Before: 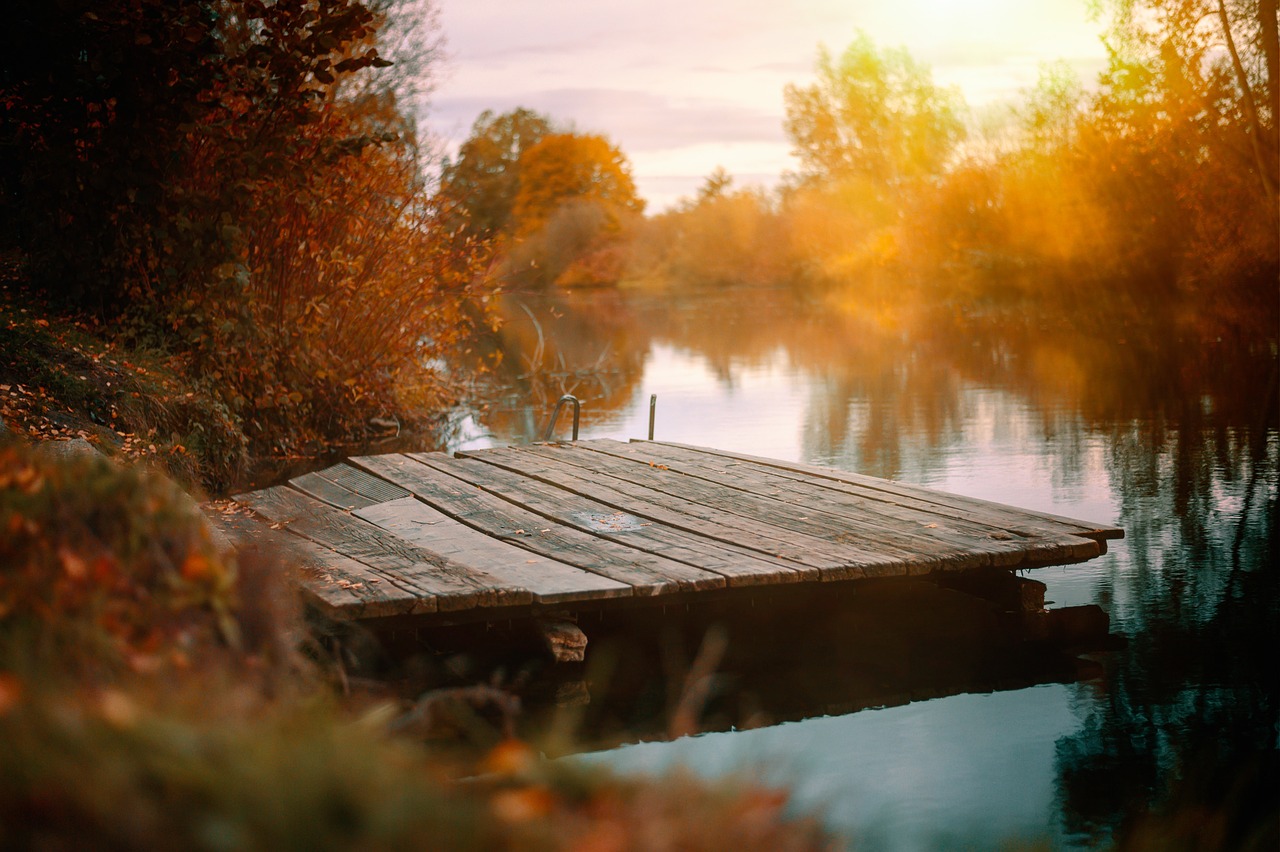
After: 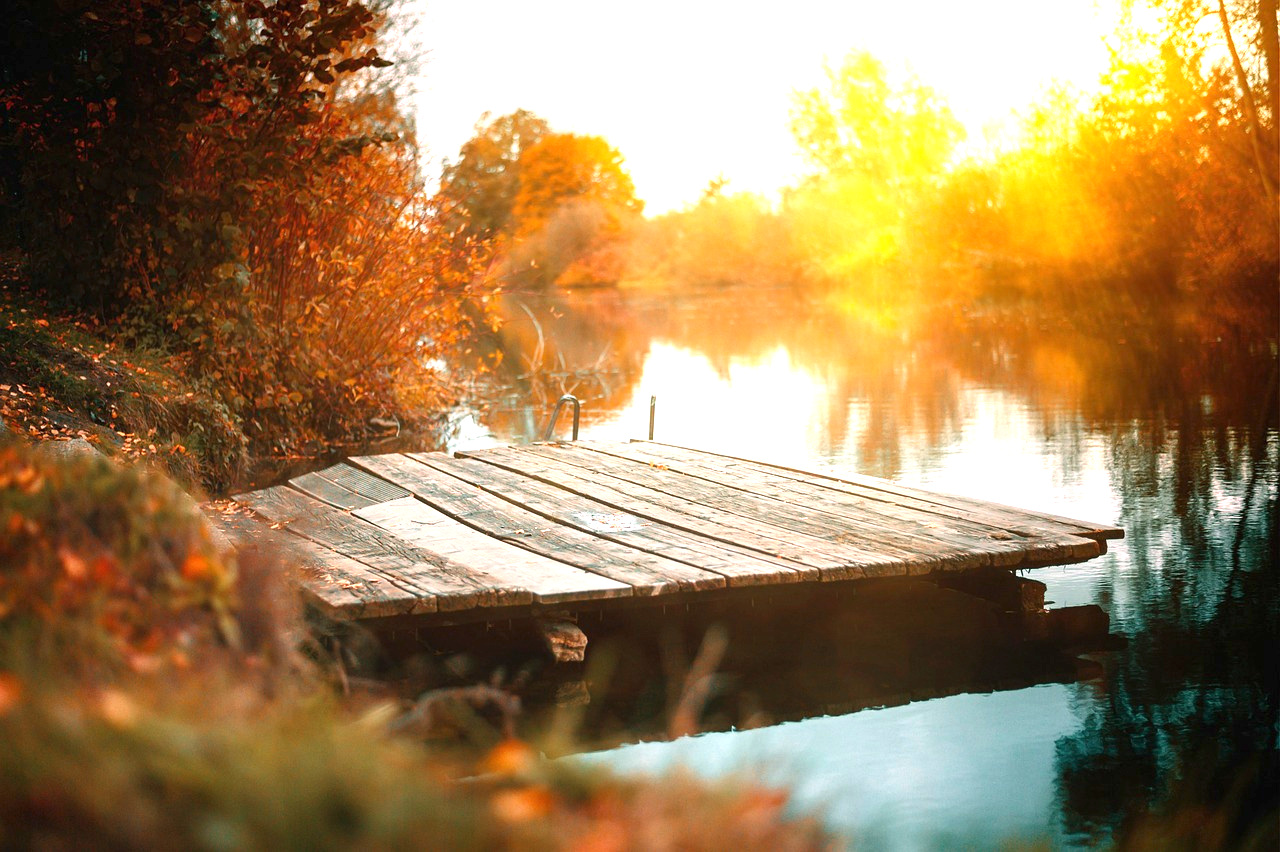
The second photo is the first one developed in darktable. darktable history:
exposure: black level correction 0, exposure 1.391 EV, compensate exposure bias true, compensate highlight preservation false
